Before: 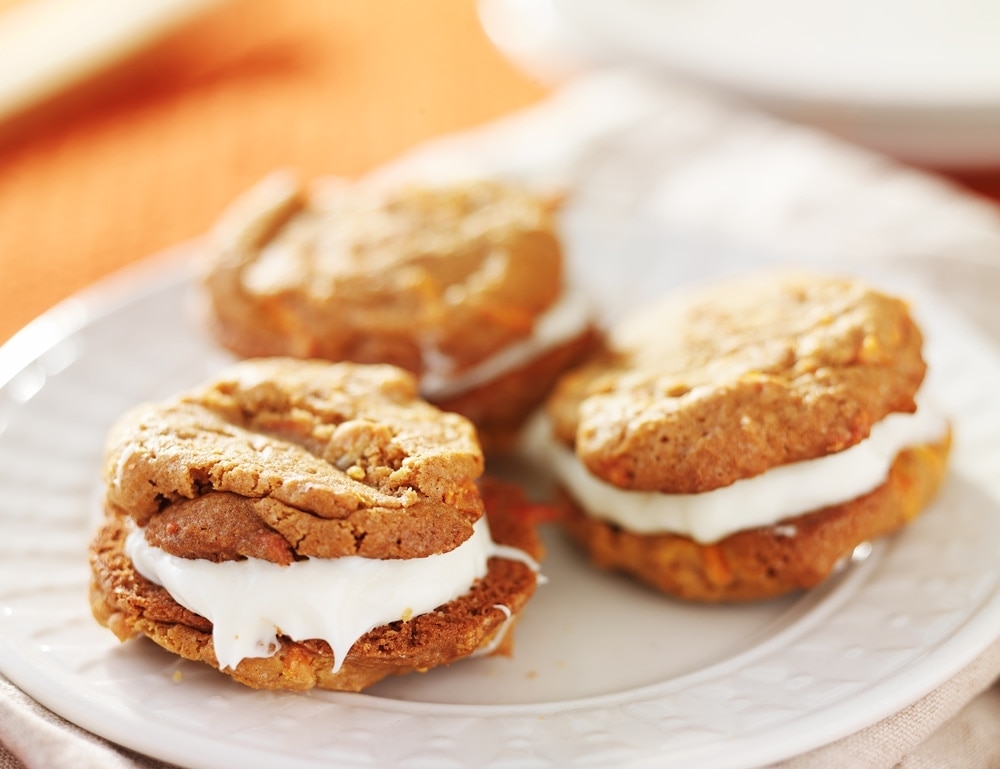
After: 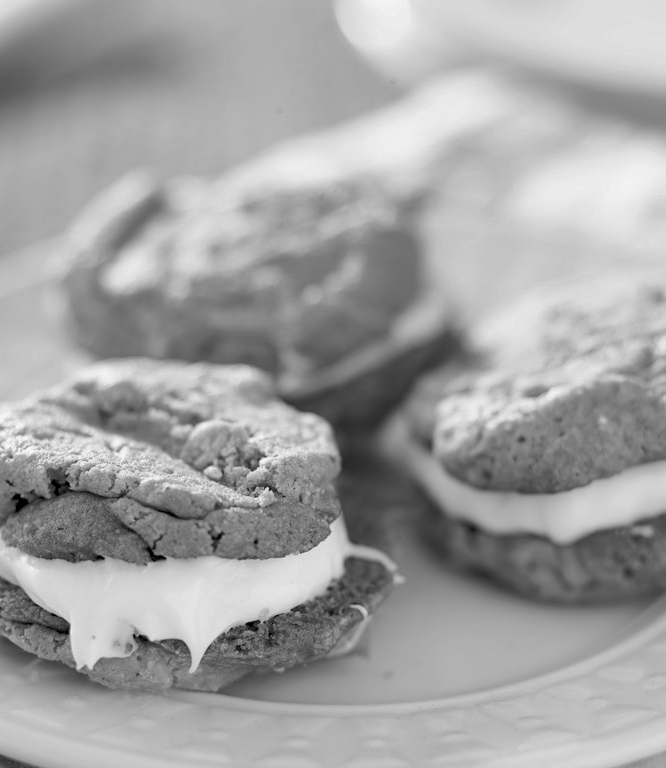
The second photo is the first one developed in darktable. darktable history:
exposure: black level correction 0.011, compensate highlight preservation false
crop and rotate: left 14.385%, right 18.948%
monochrome: on, module defaults
shadows and highlights: highlights -60
